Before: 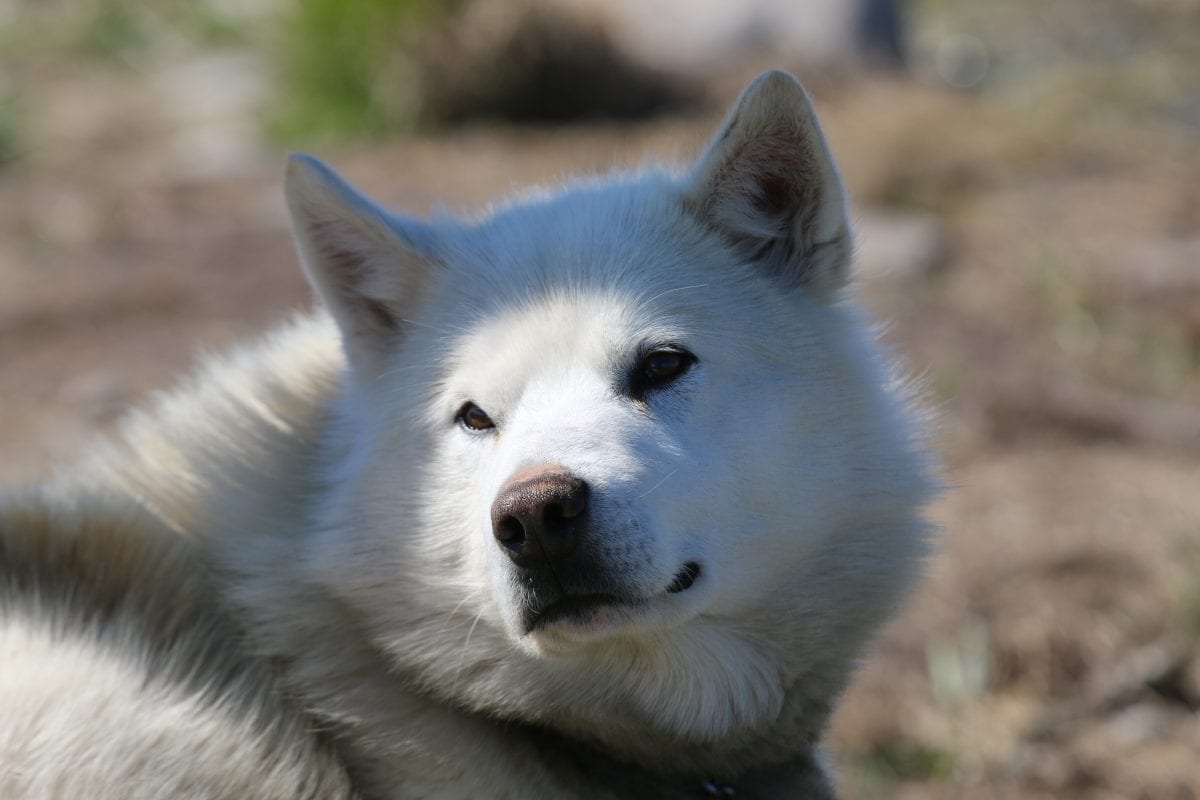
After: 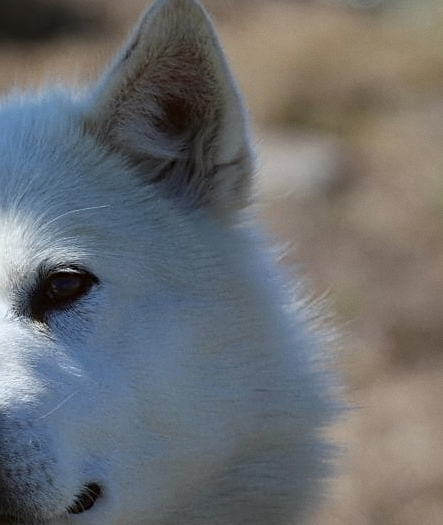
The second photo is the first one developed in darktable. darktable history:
color correction: highlights a* -2.73, highlights b* -2.09, shadows a* 2.41, shadows b* 2.73
crop and rotate: left 49.936%, top 10.094%, right 13.136%, bottom 24.256%
grain: coarseness 0.09 ISO, strength 10%
sharpen: on, module defaults
